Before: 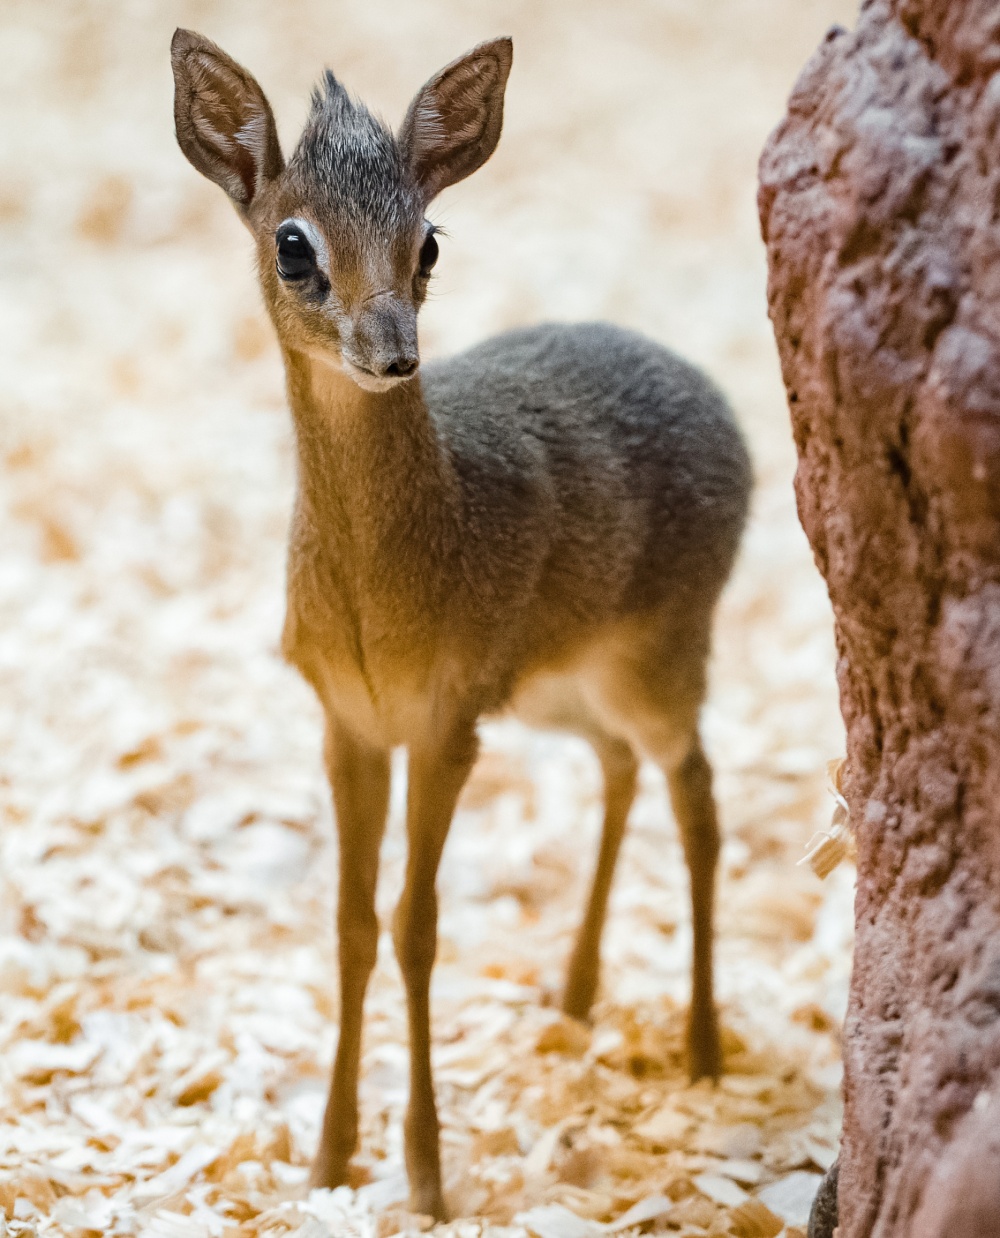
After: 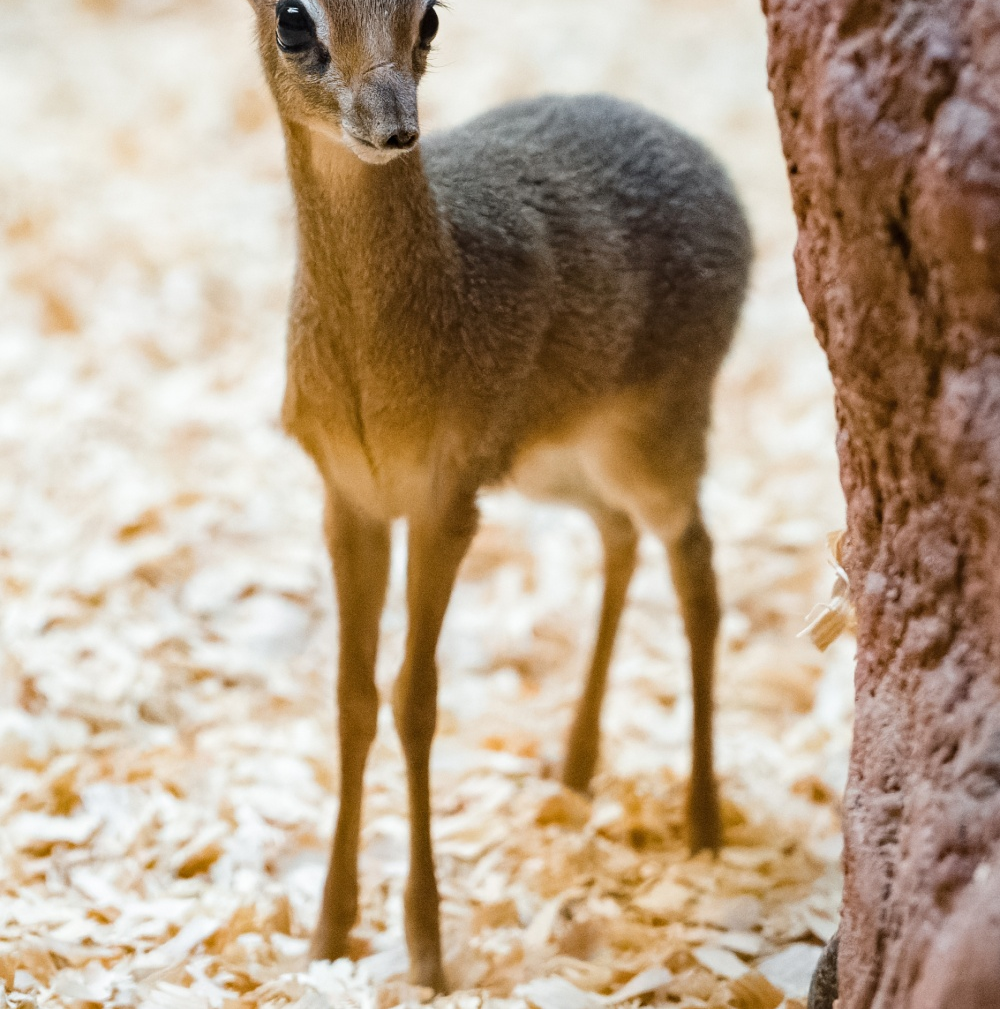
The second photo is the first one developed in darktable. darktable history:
crop and rotate: top 18.485%
